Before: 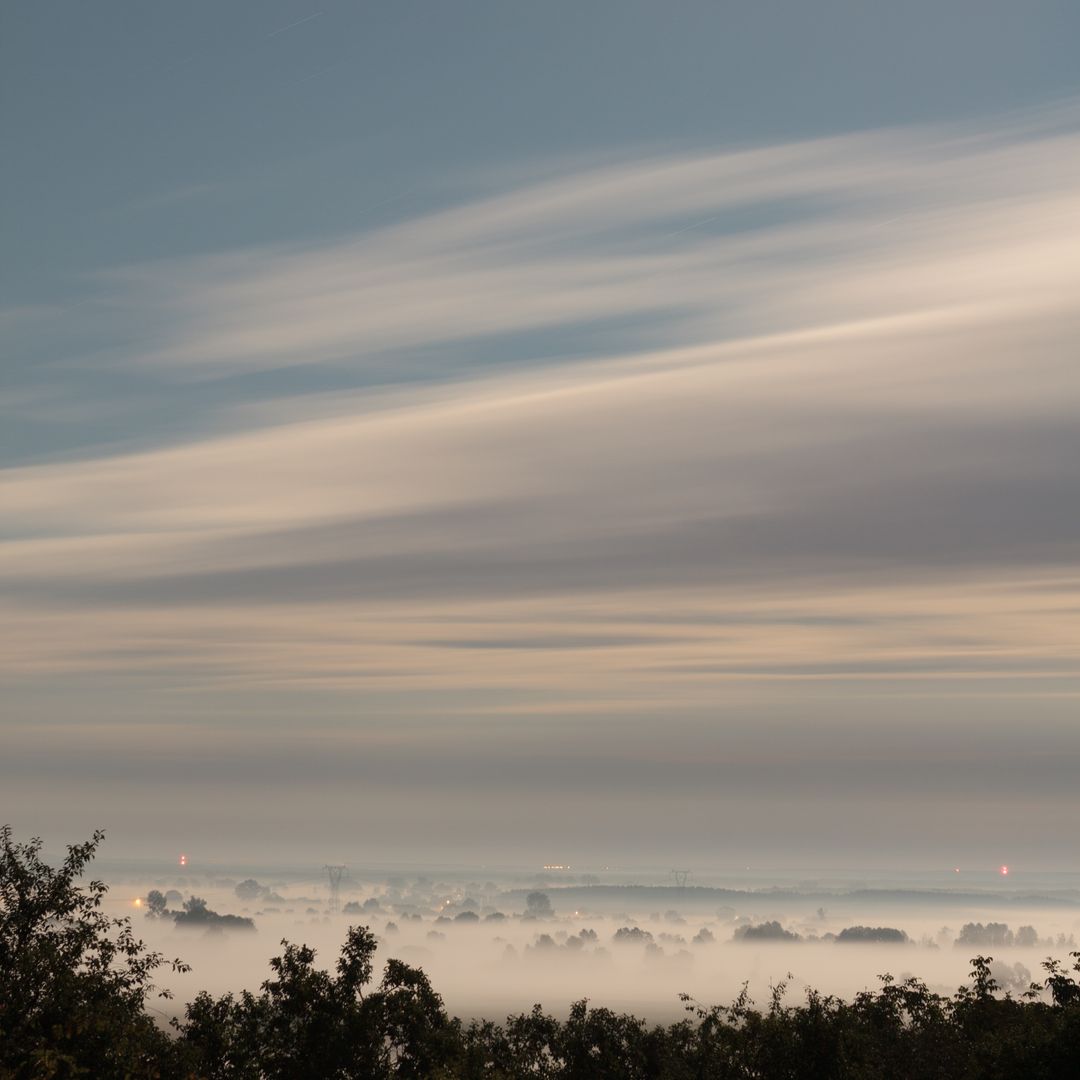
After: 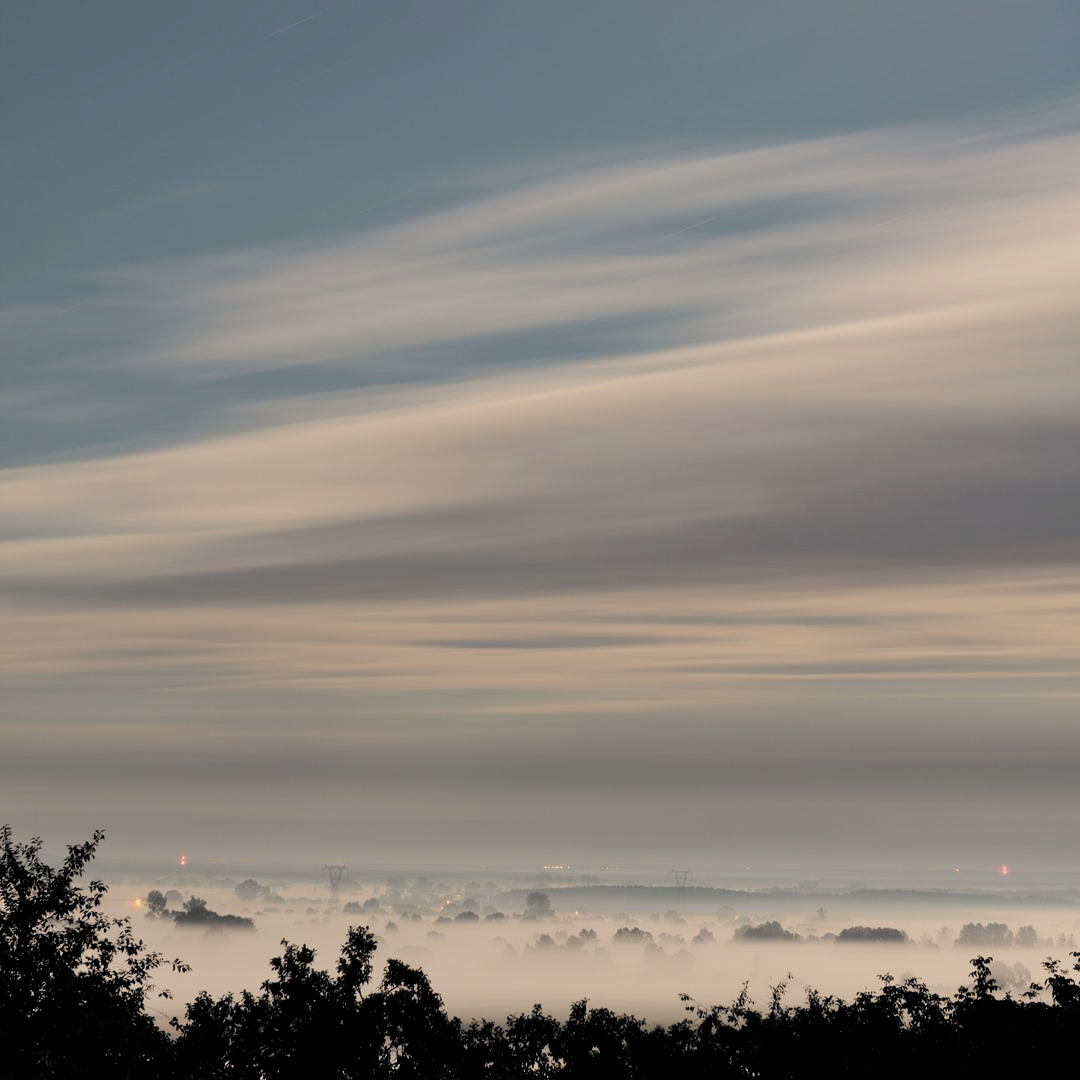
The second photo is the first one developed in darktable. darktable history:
filmic rgb: black relative exposure -5.1 EV, white relative exposure 3.51 EV, threshold 5.98 EV, hardness 3.18, contrast 1.299, highlights saturation mix -49.54%, color science v6 (2022), enable highlight reconstruction true
shadows and highlights: soften with gaussian
exposure: exposure -0.156 EV, compensate highlight preservation false
